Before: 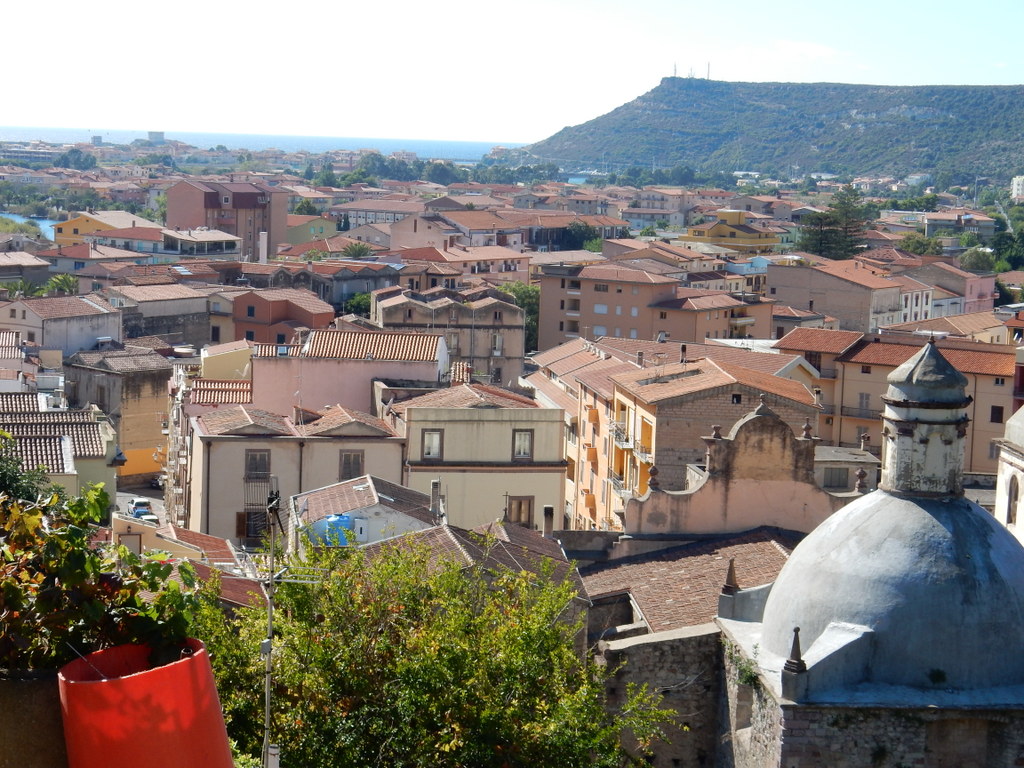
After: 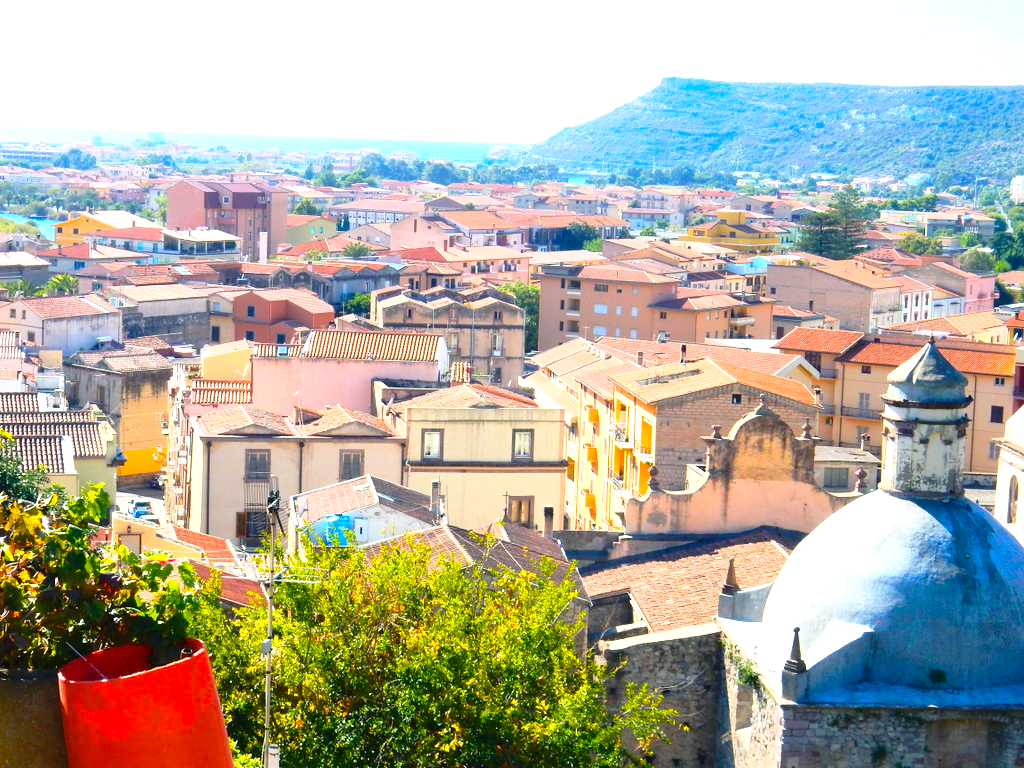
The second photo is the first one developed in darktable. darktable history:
base curve: curves: ch0 [(0, 0) (0.666, 0.806) (1, 1)]
exposure: black level correction 0, exposure 1.03 EV, compensate highlight preservation false
color balance rgb: shadows lift › chroma 5.182%, shadows lift › hue 238°, linear chroma grading › global chroma 10.534%, perceptual saturation grading › global saturation 40.833%
